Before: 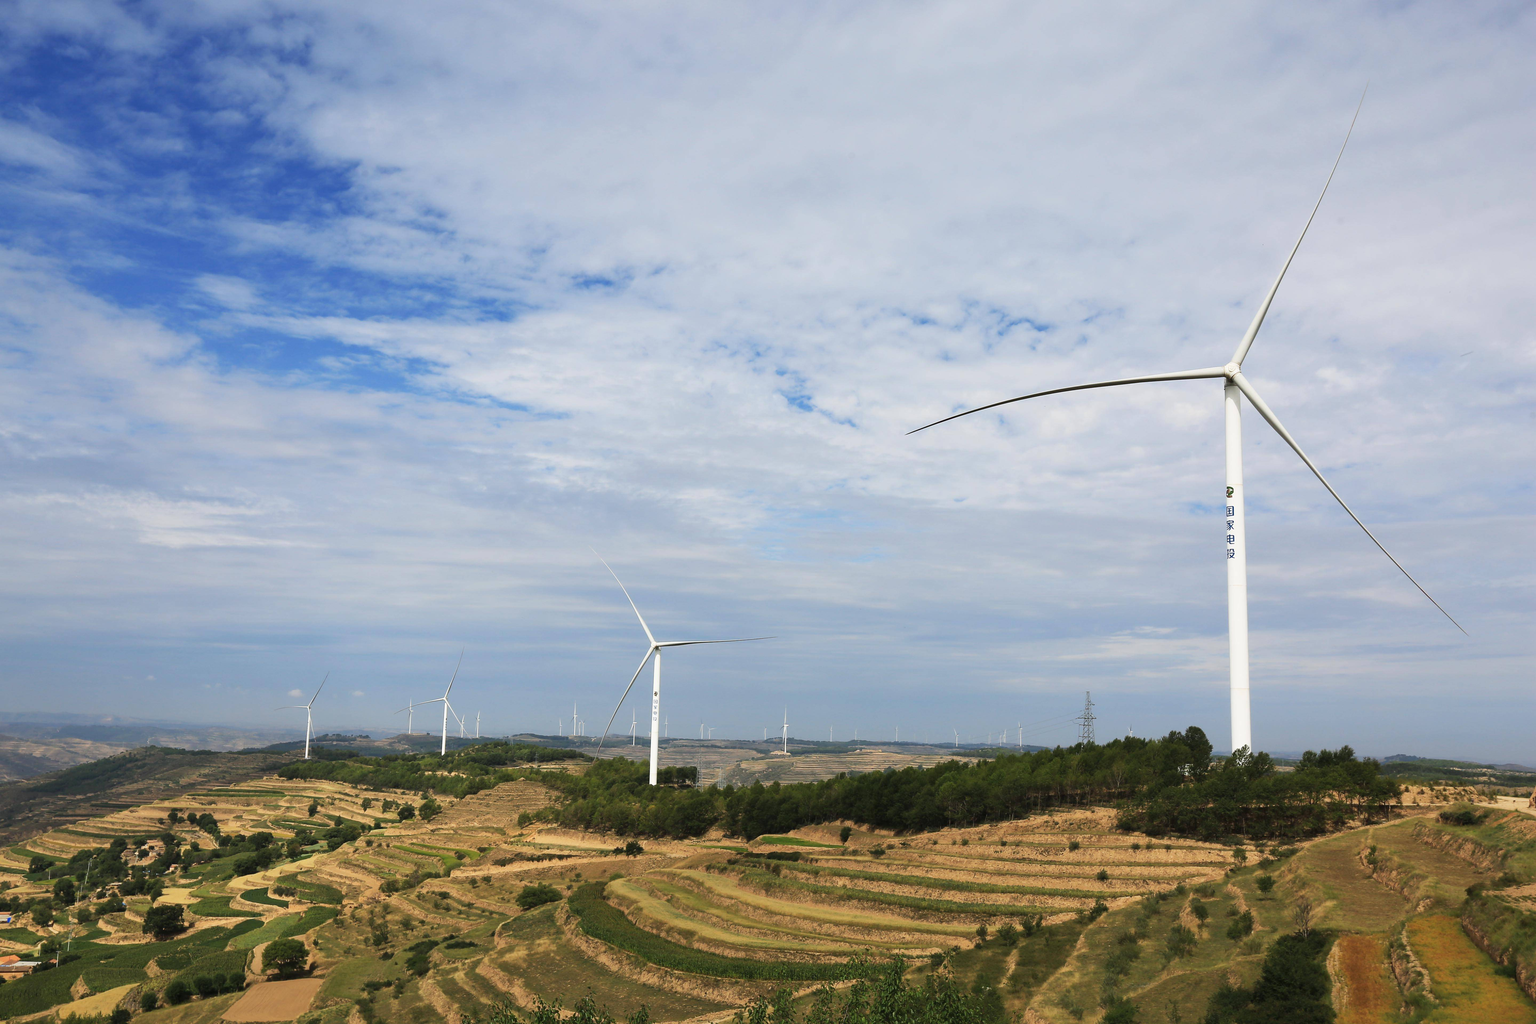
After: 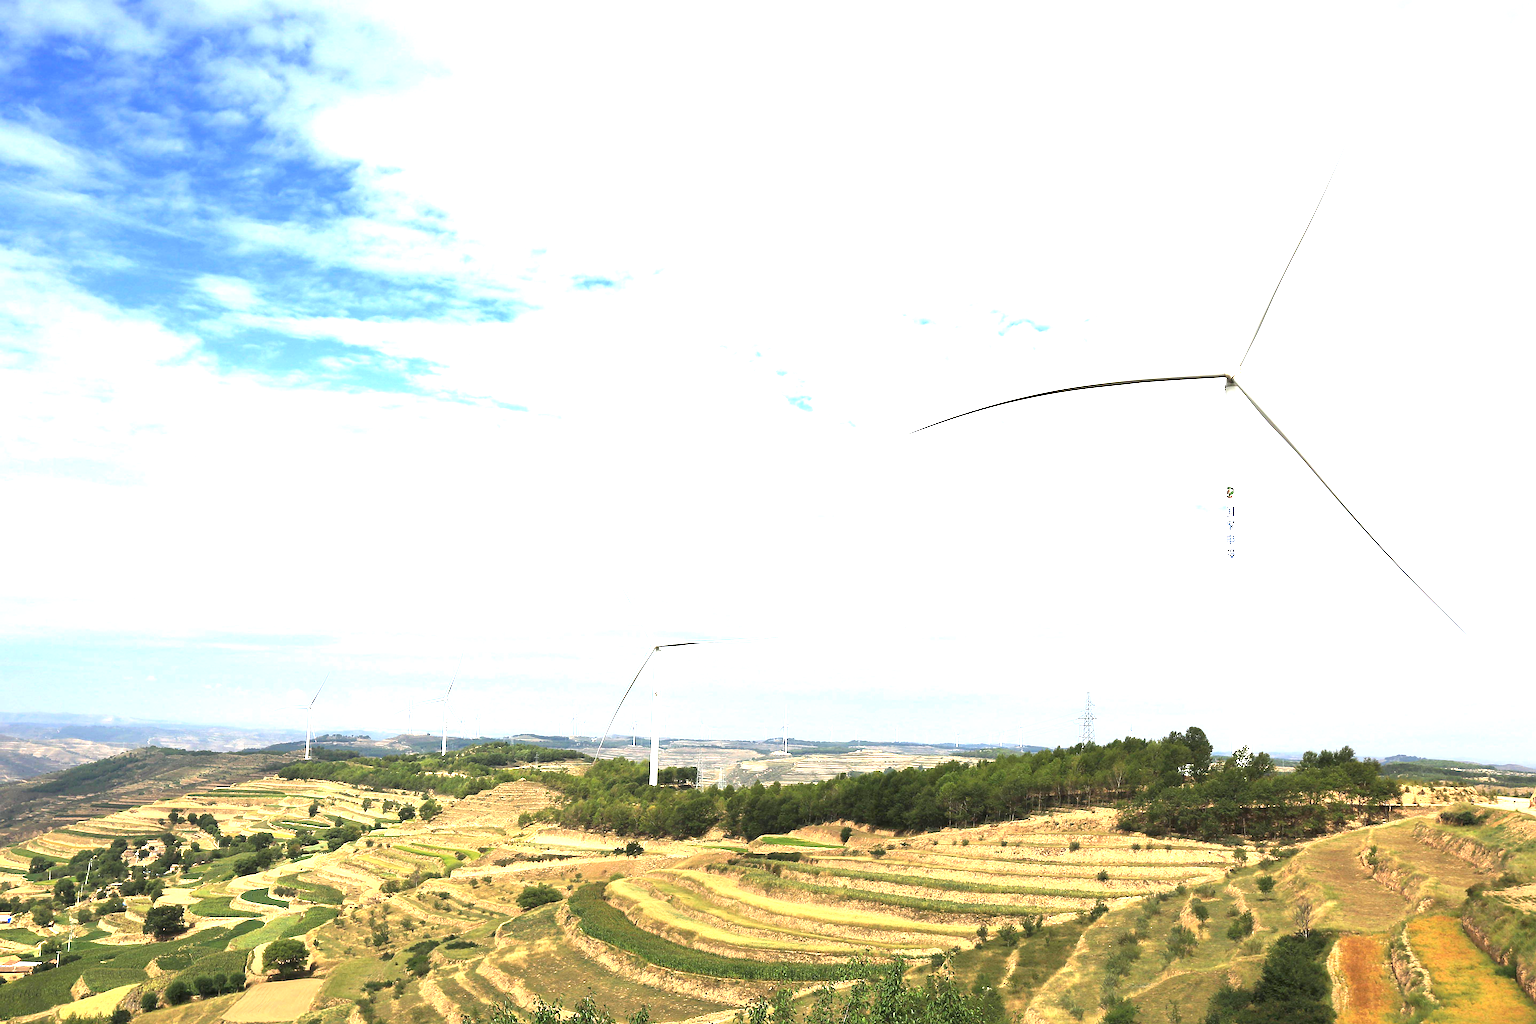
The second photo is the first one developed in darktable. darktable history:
sharpen: on, module defaults
exposure: black level correction 0.001, exposure 1.735 EV, compensate highlight preservation false
